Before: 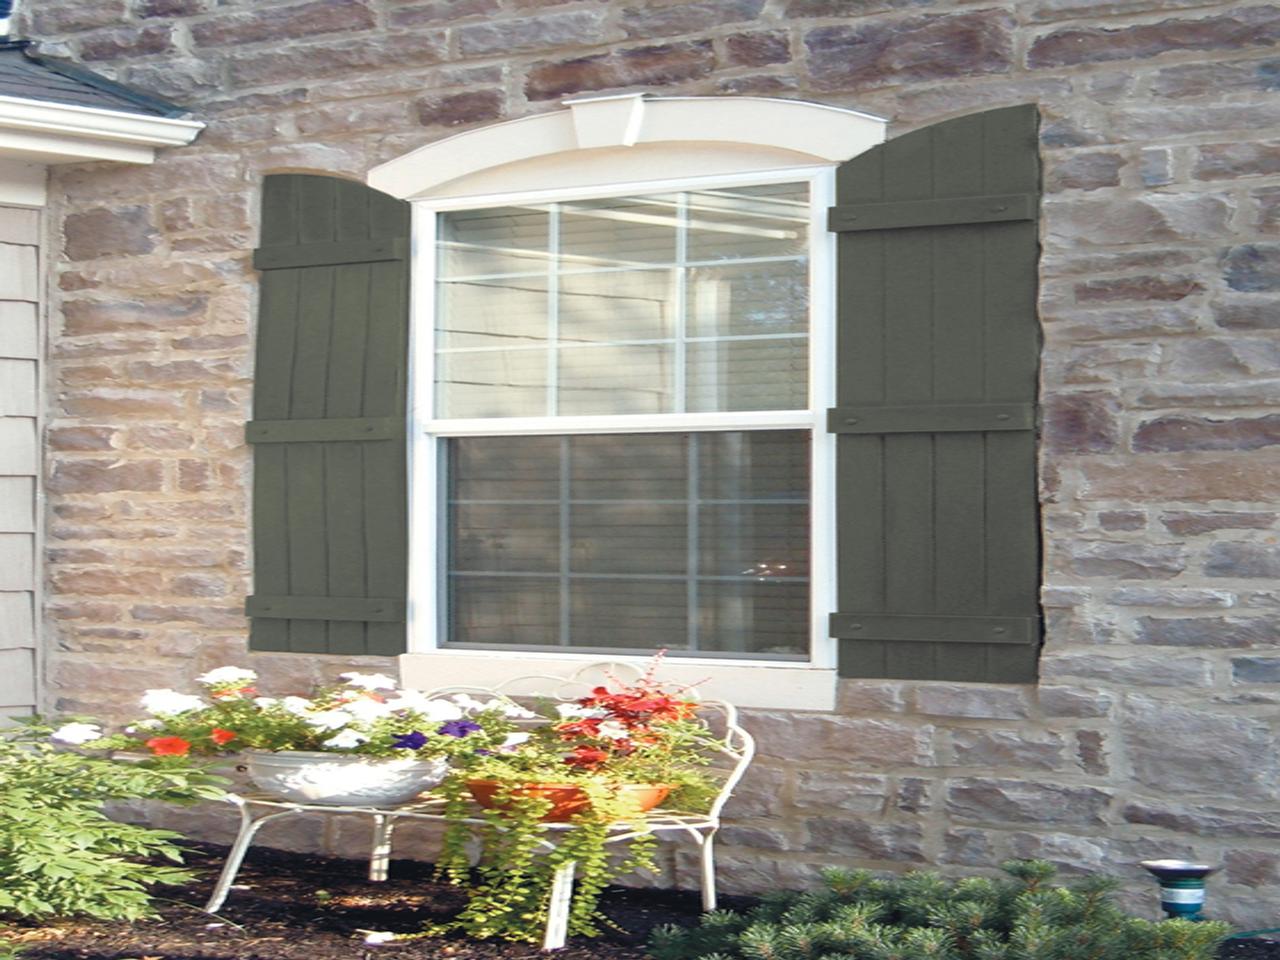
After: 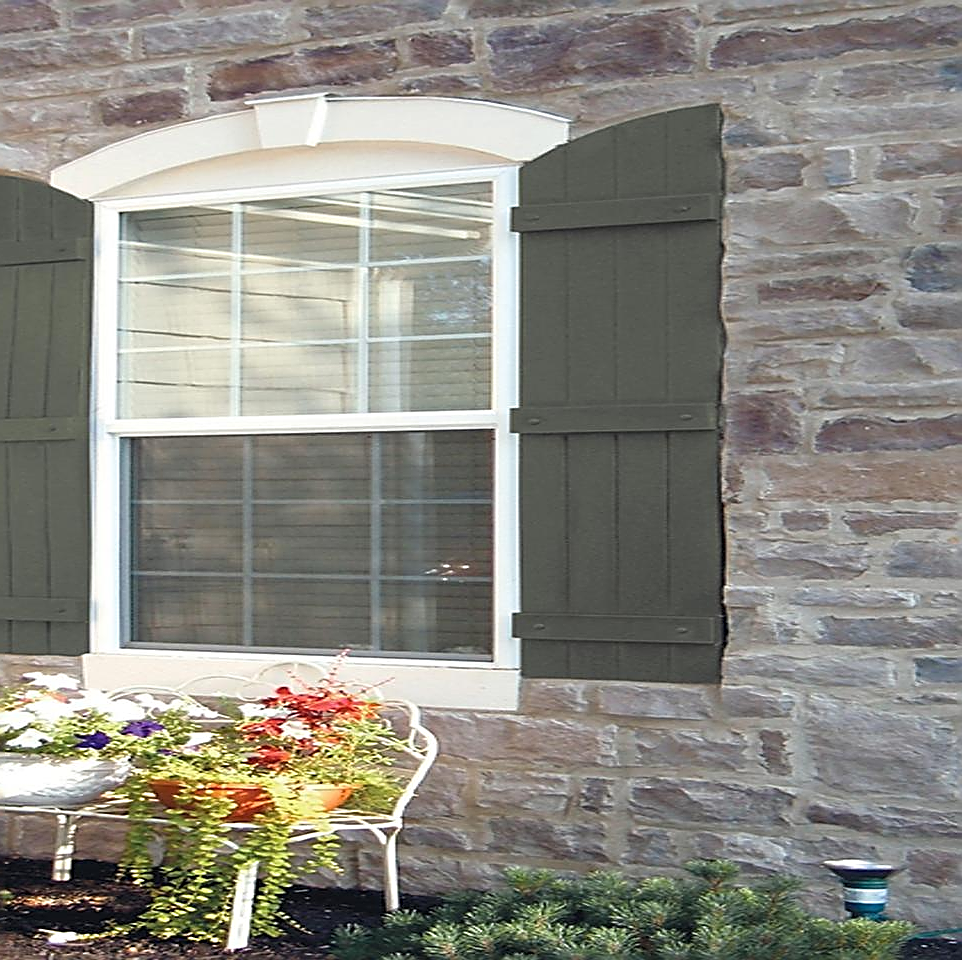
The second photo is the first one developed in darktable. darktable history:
tone equalizer: on, module defaults
crop and rotate: left 24.823%
sharpen: radius 1.654, amount 1.295
